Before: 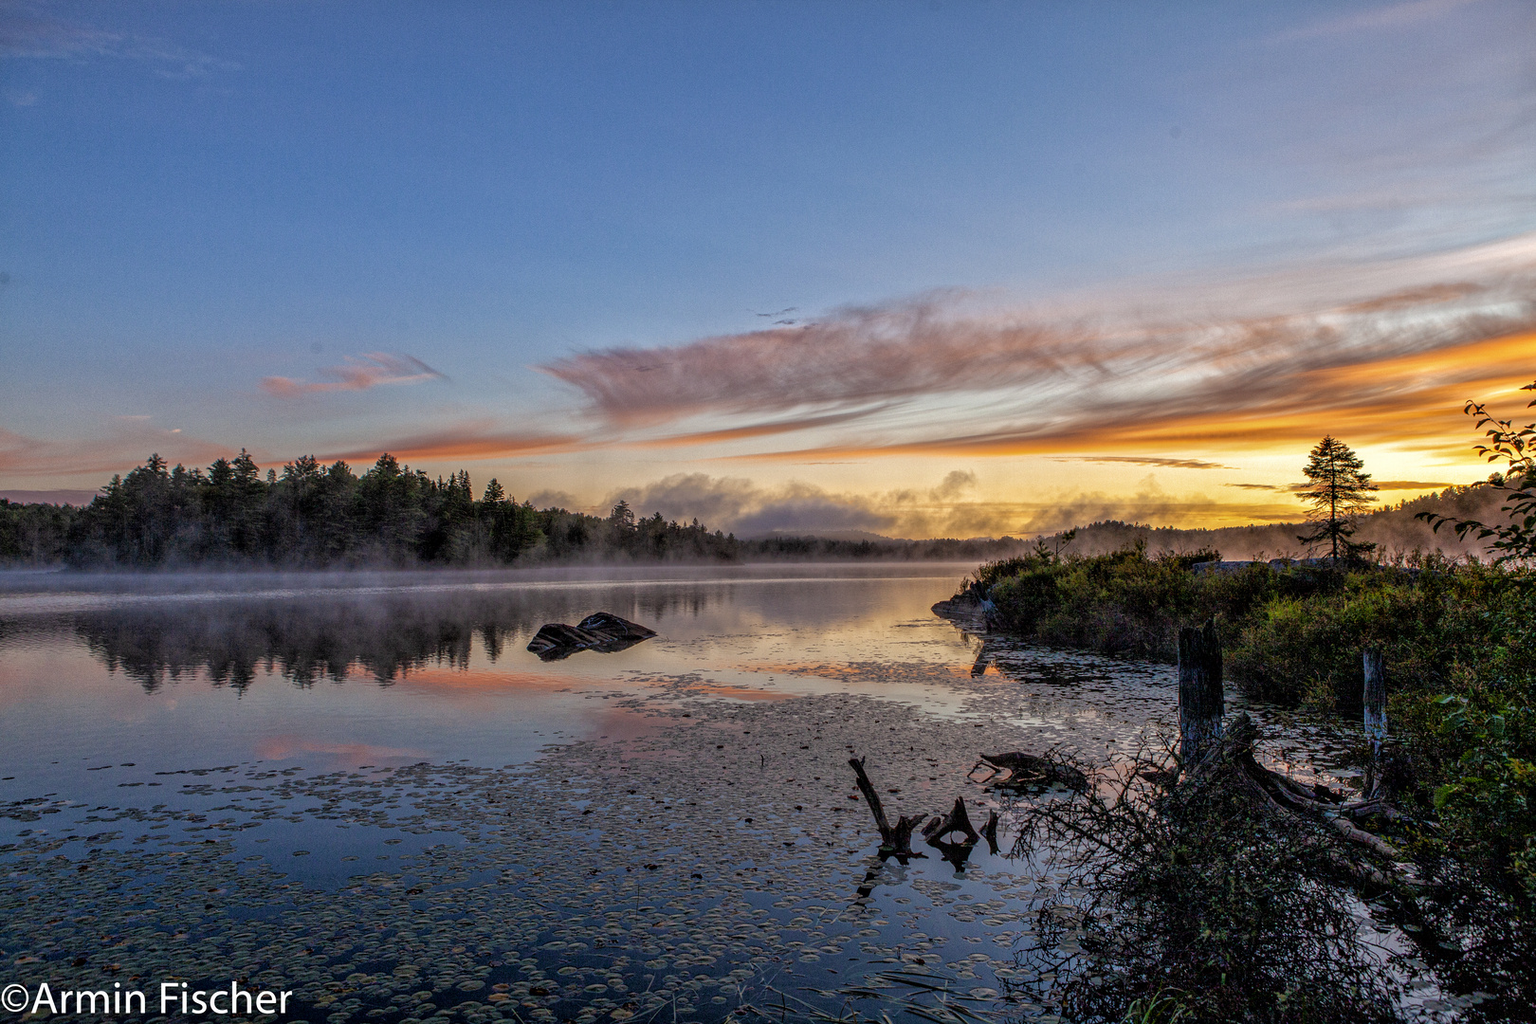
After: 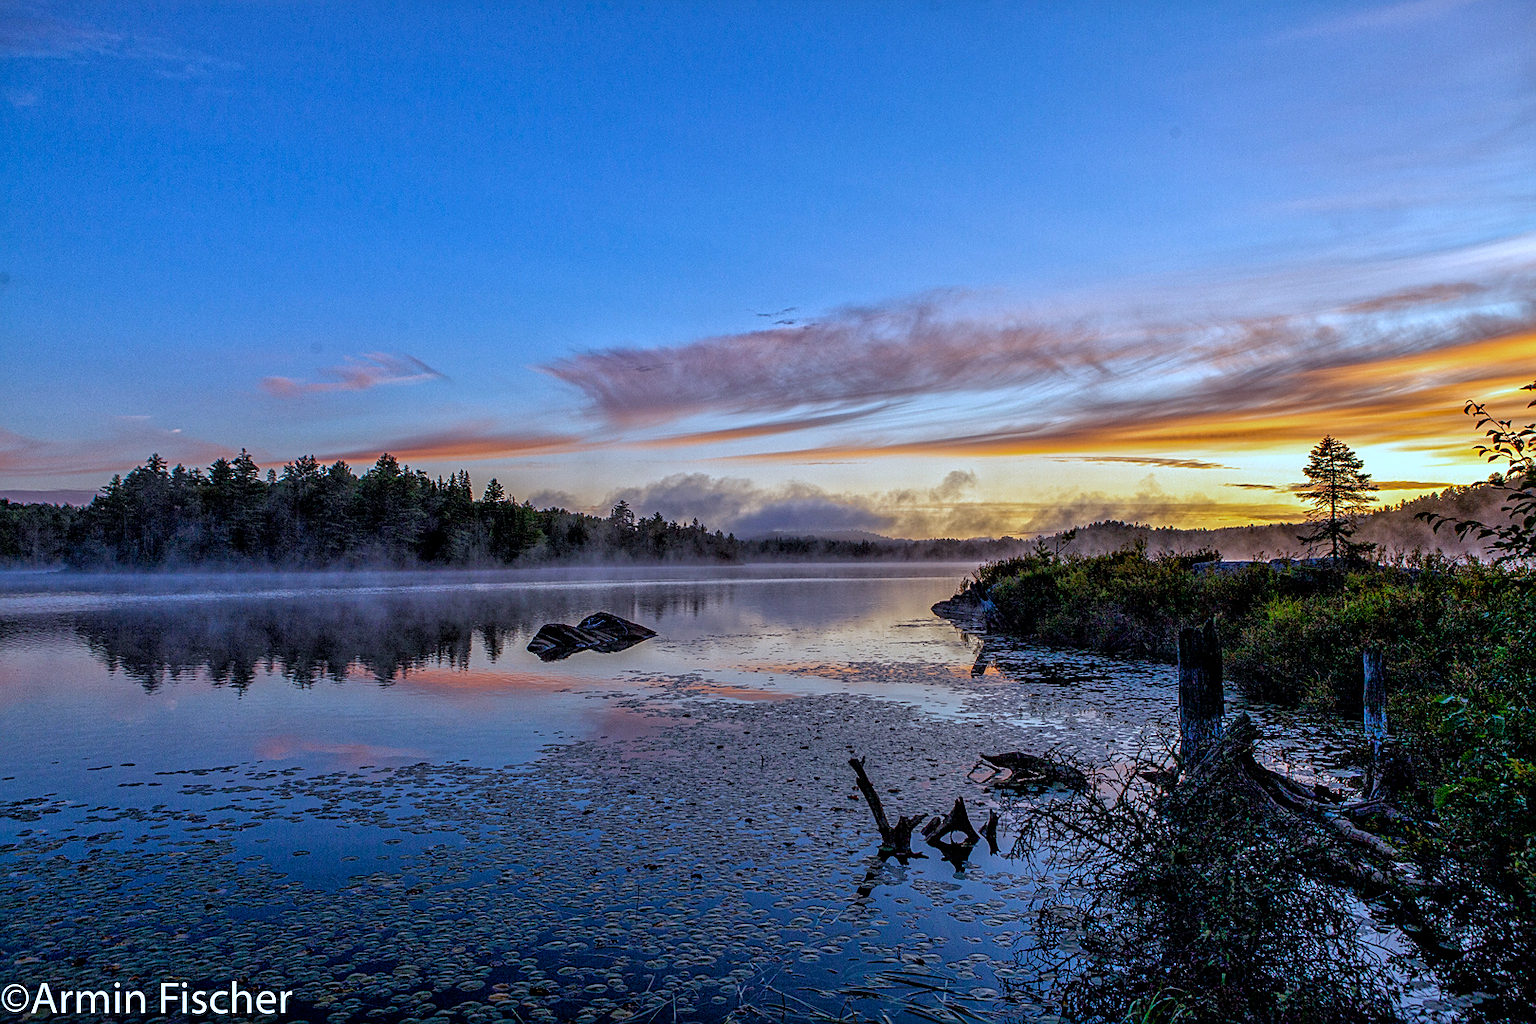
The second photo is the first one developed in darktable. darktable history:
sharpen: on, module defaults
white balance: red 0.871, blue 1.249
